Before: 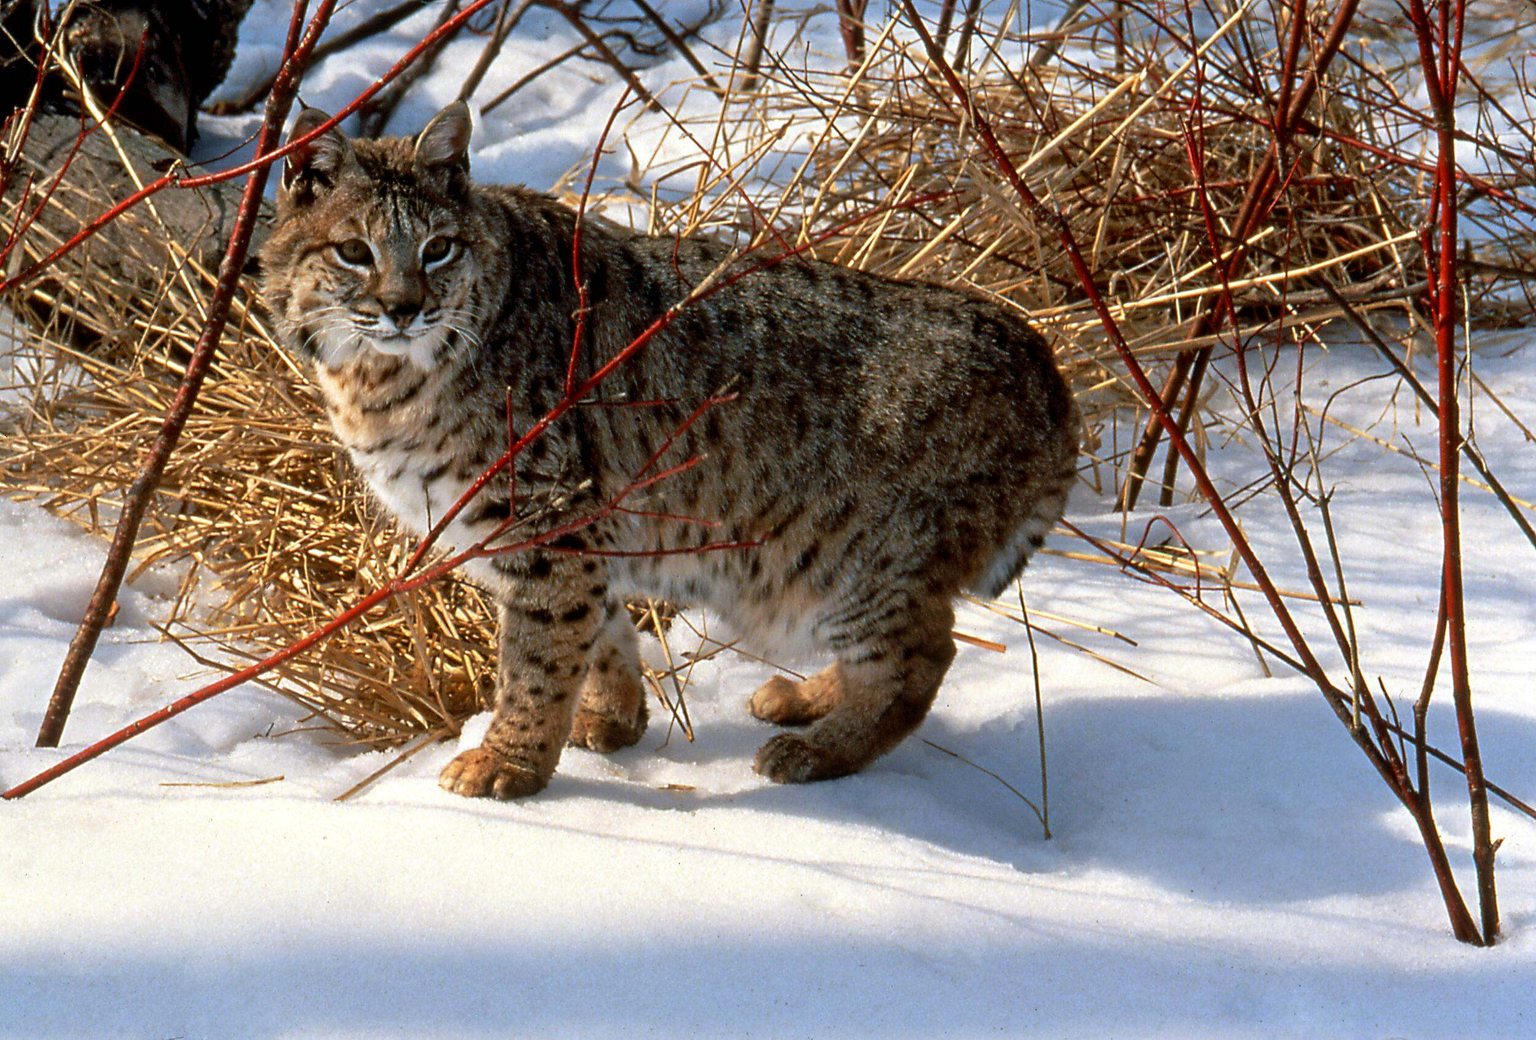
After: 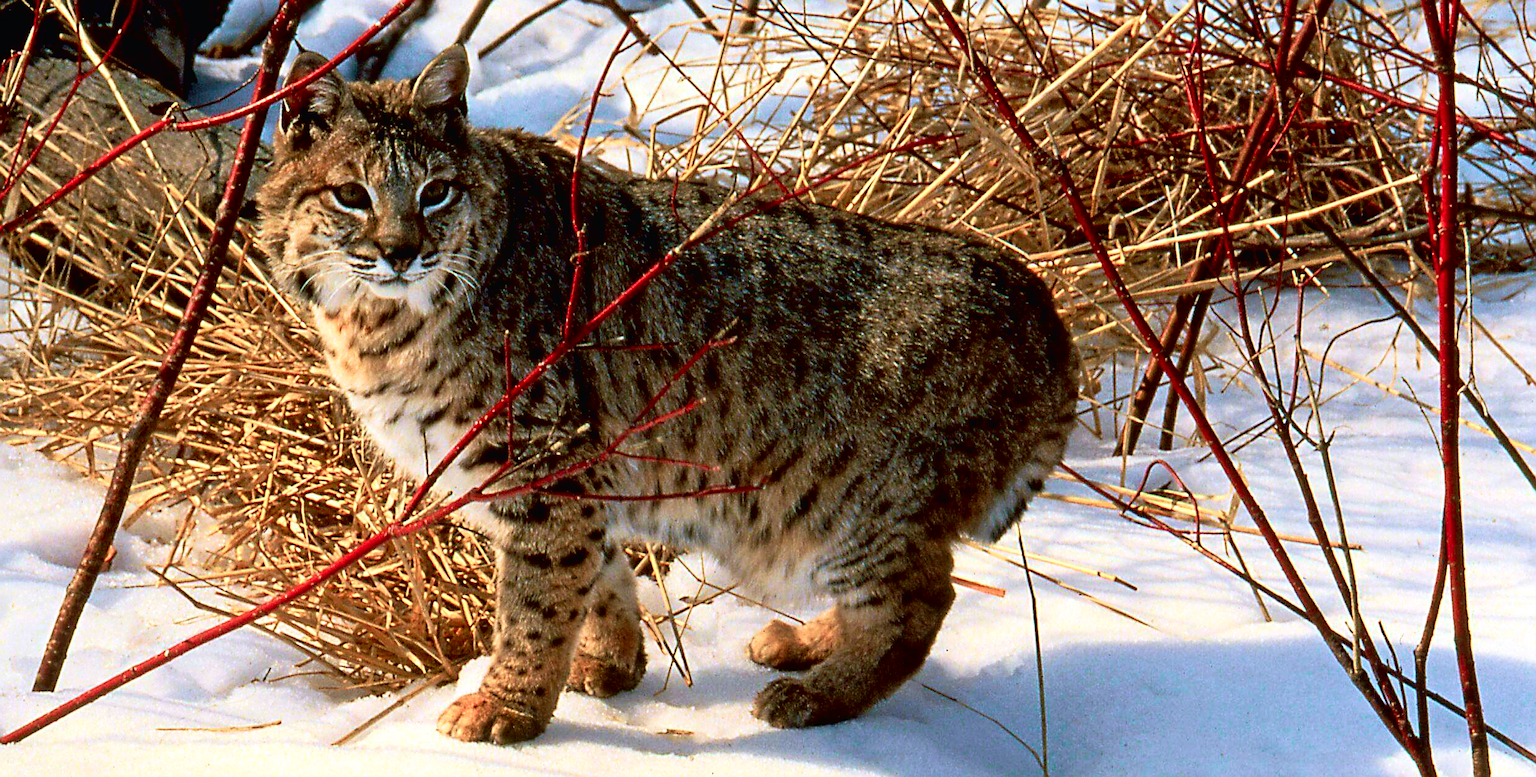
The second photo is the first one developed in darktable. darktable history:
crop: left 0.244%, top 5.51%, bottom 19.886%
sharpen: on, module defaults
tone equalizer: edges refinement/feathering 500, mask exposure compensation -1.57 EV, preserve details no
exposure: compensate highlight preservation false
color zones: curves: ch1 [(0.25, 0.5) (0.747, 0.71)]
tone curve: curves: ch0 [(0, 0.013) (0.054, 0.018) (0.205, 0.191) (0.289, 0.292) (0.39, 0.424) (0.493, 0.551) (0.647, 0.752) (0.796, 0.887) (1, 0.998)]; ch1 [(0, 0) (0.371, 0.339) (0.477, 0.452) (0.494, 0.495) (0.501, 0.501) (0.51, 0.516) (0.54, 0.557) (0.572, 0.605) (0.625, 0.687) (0.774, 0.841) (1, 1)]; ch2 [(0, 0) (0.32, 0.281) (0.403, 0.399) (0.441, 0.428) (0.47, 0.469) (0.498, 0.496) (0.524, 0.543) (0.551, 0.579) (0.633, 0.665) (0.7, 0.711) (1, 1)], color space Lab, independent channels, preserve colors none
velvia: strength 22.4%
